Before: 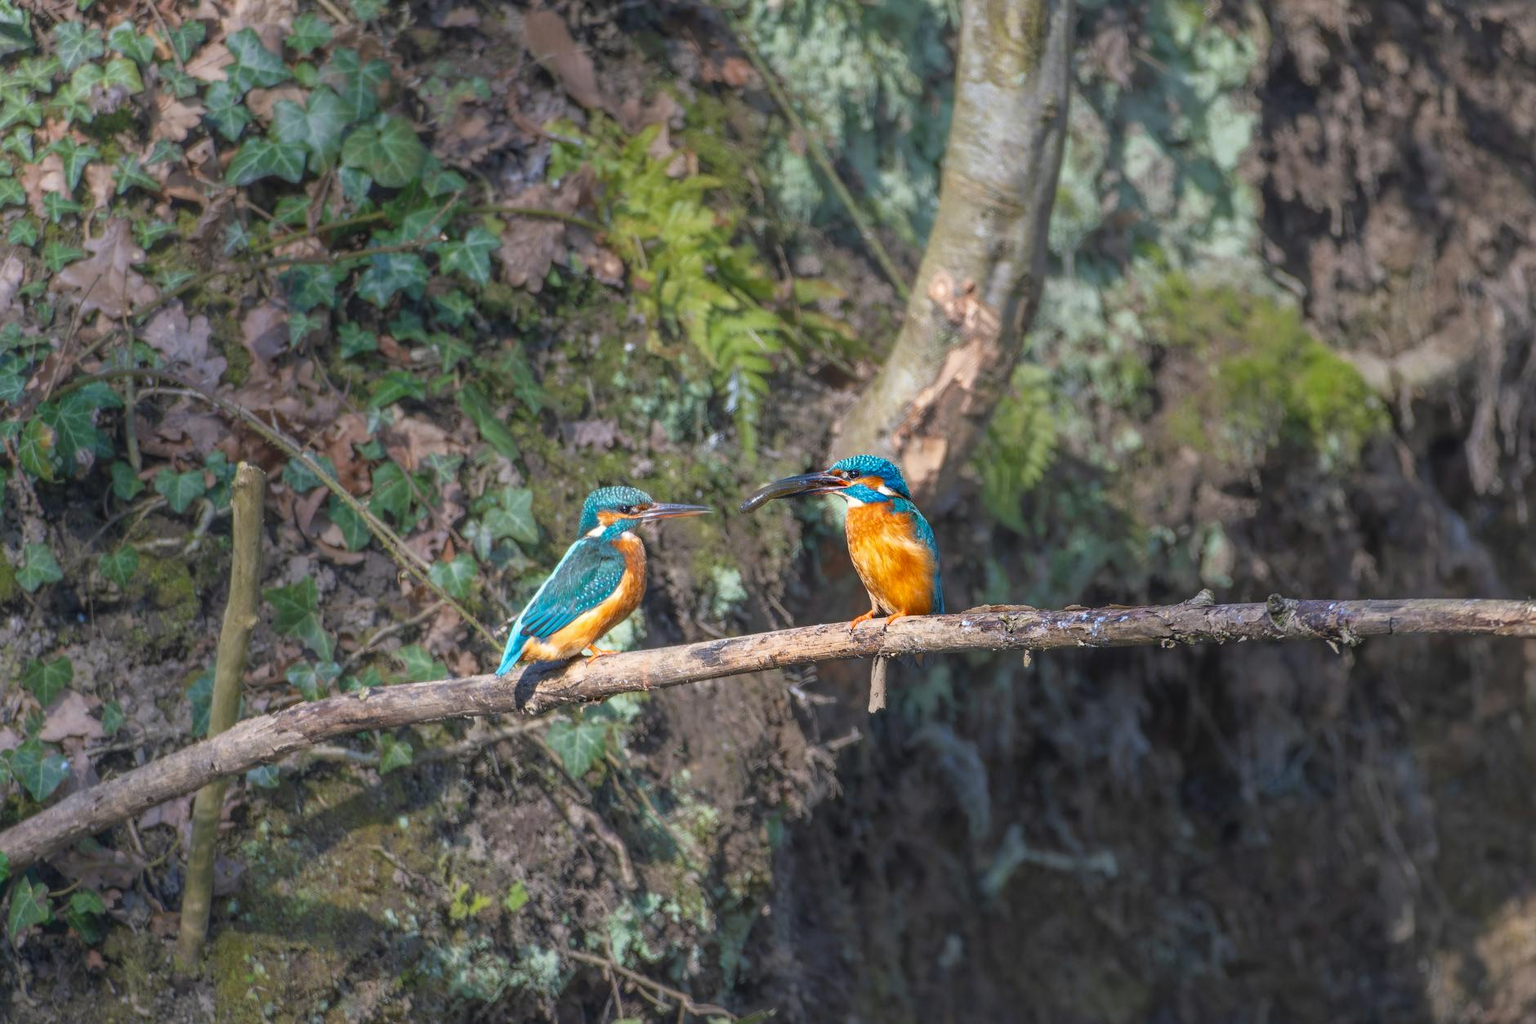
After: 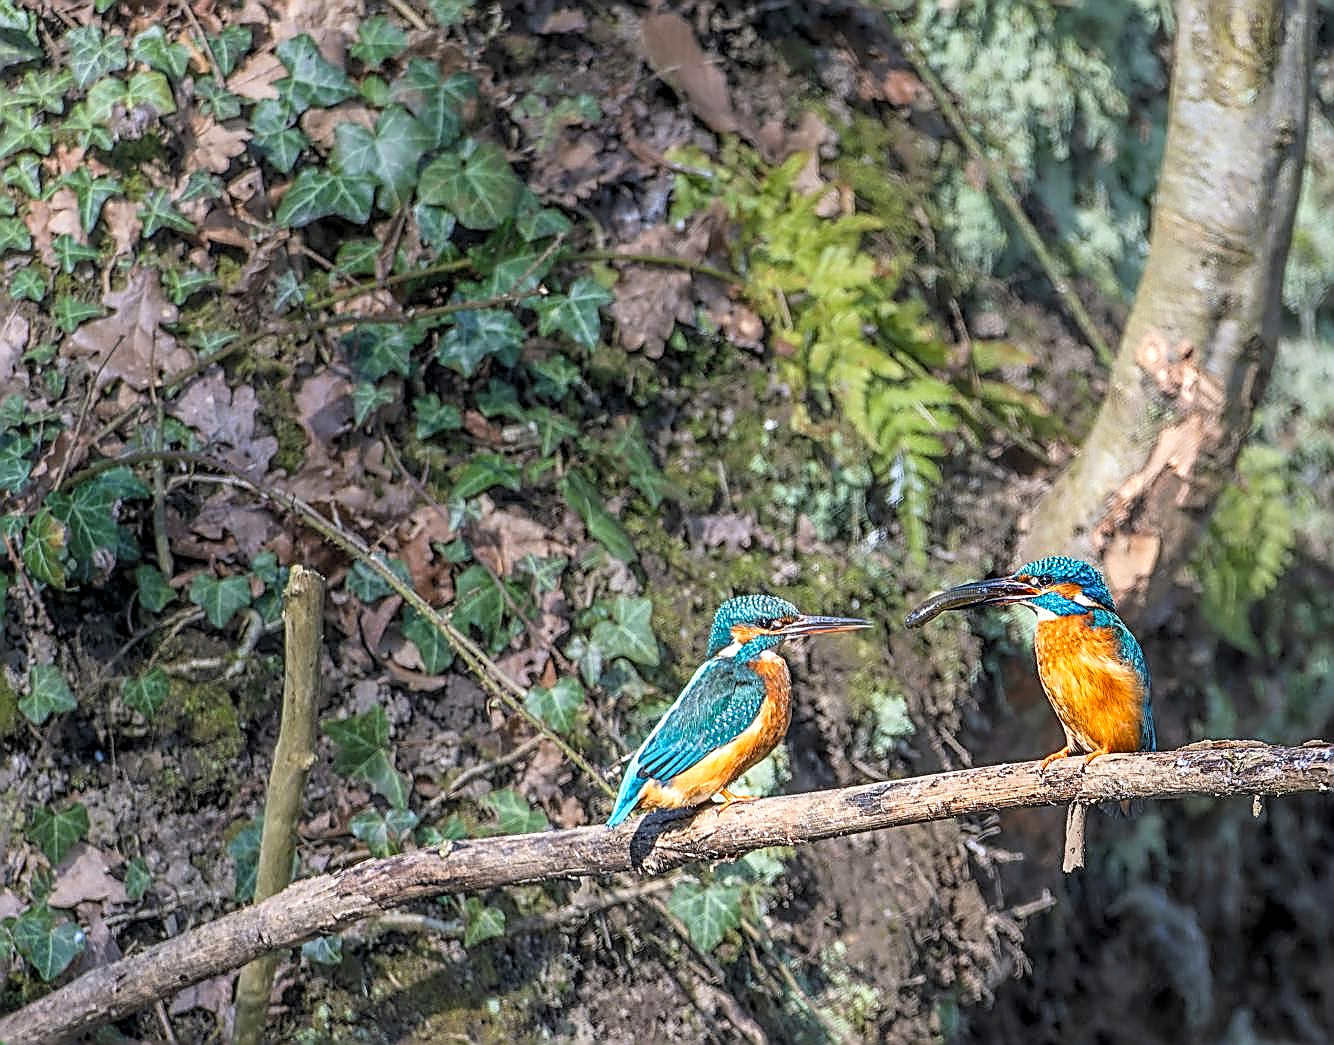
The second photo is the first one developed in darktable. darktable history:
local contrast: detail 130%
tone curve: curves: ch0 [(0, 0.013) (0.054, 0.018) (0.205, 0.191) (0.289, 0.292) (0.39, 0.424) (0.493, 0.551) (0.666, 0.743) (0.795, 0.841) (1, 0.998)]; ch1 [(0, 0) (0.385, 0.343) (0.439, 0.415) (0.494, 0.495) (0.501, 0.501) (0.51, 0.509) (0.548, 0.554) (0.586, 0.614) (0.66, 0.706) (0.783, 0.804) (1, 1)]; ch2 [(0, 0) (0.304, 0.31) (0.403, 0.399) (0.441, 0.428) (0.47, 0.469) (0.498, 0.496) (0.524, 0.538) (0.566, 0.579) (0.633, 0.665) (0.7, 0.711) (1, 1)], color space Lab, linked channels, preserve colors none
crop: right 29.04%, bottom 16.546%
sharpen: amount 1.984
